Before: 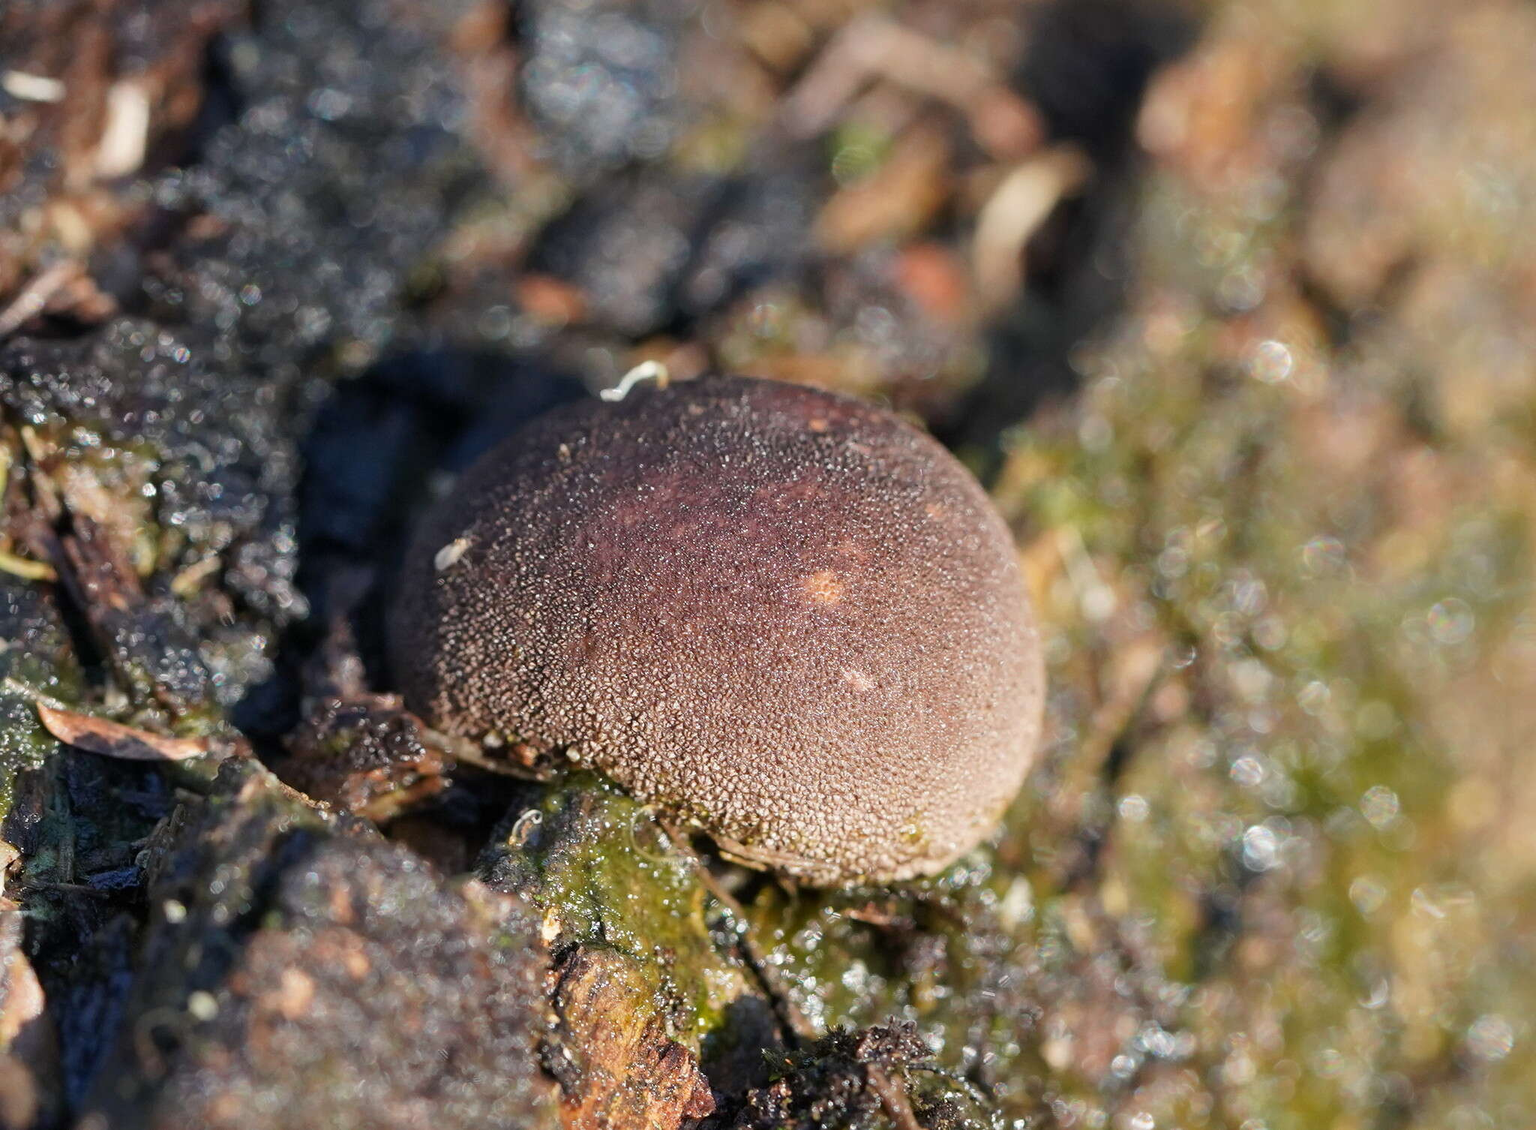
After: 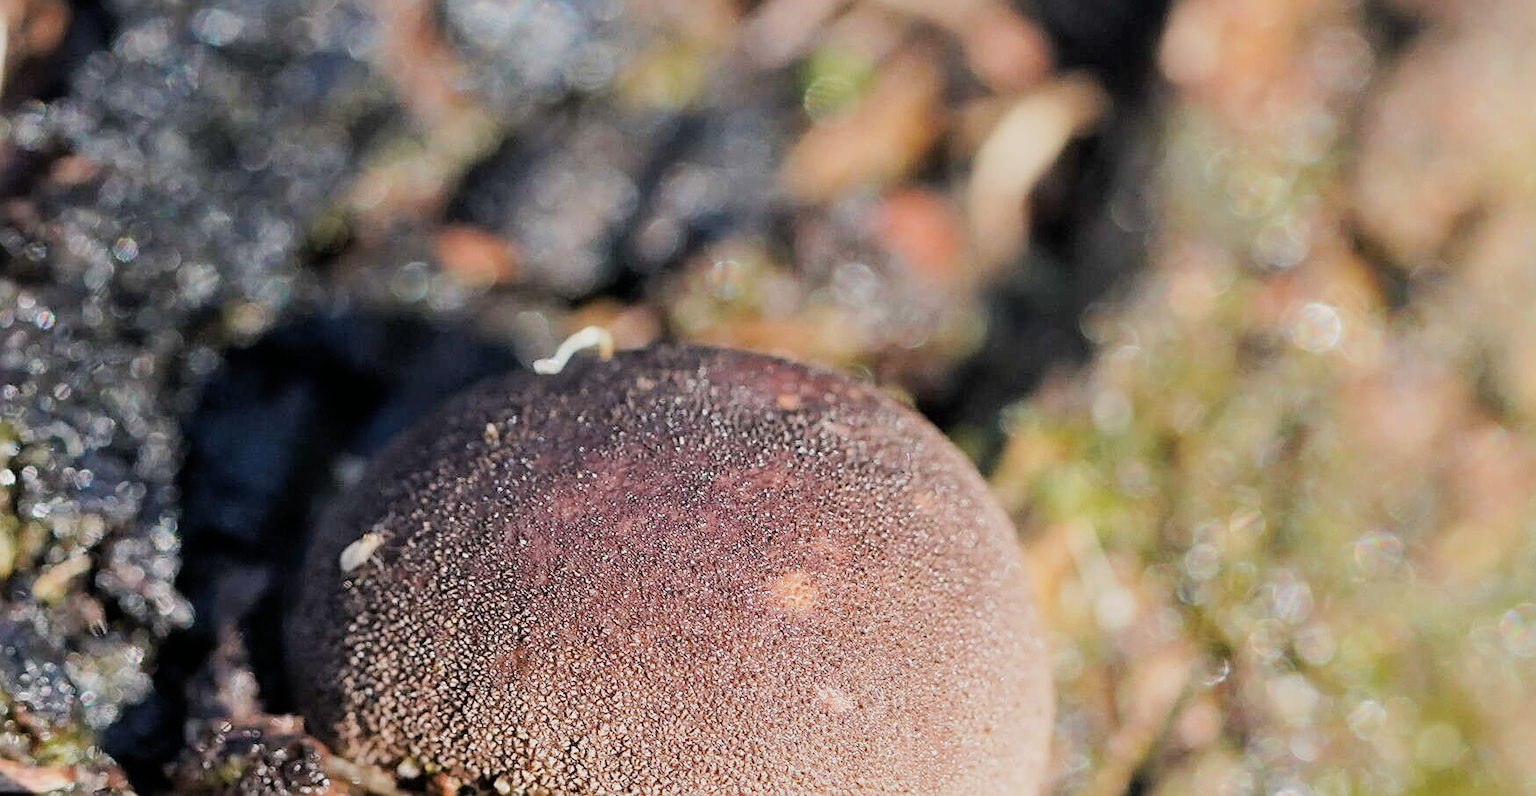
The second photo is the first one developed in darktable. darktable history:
tone equalizer: on, module defaults
crop and rotate: left 9.345%, top 7.22%, right 4.982%, bottom 32.331%
white balance: emerald 1
filmic rgb: black relative exposure -9.22 EV, white relative exposure 6.77 EV, hardness 3.07, contrast 1.05
exposure: black level correction 0, exposure 0.7 EV, compensate exposure bias true, compensate highlight preservation false
sharpen: on, module defaults
